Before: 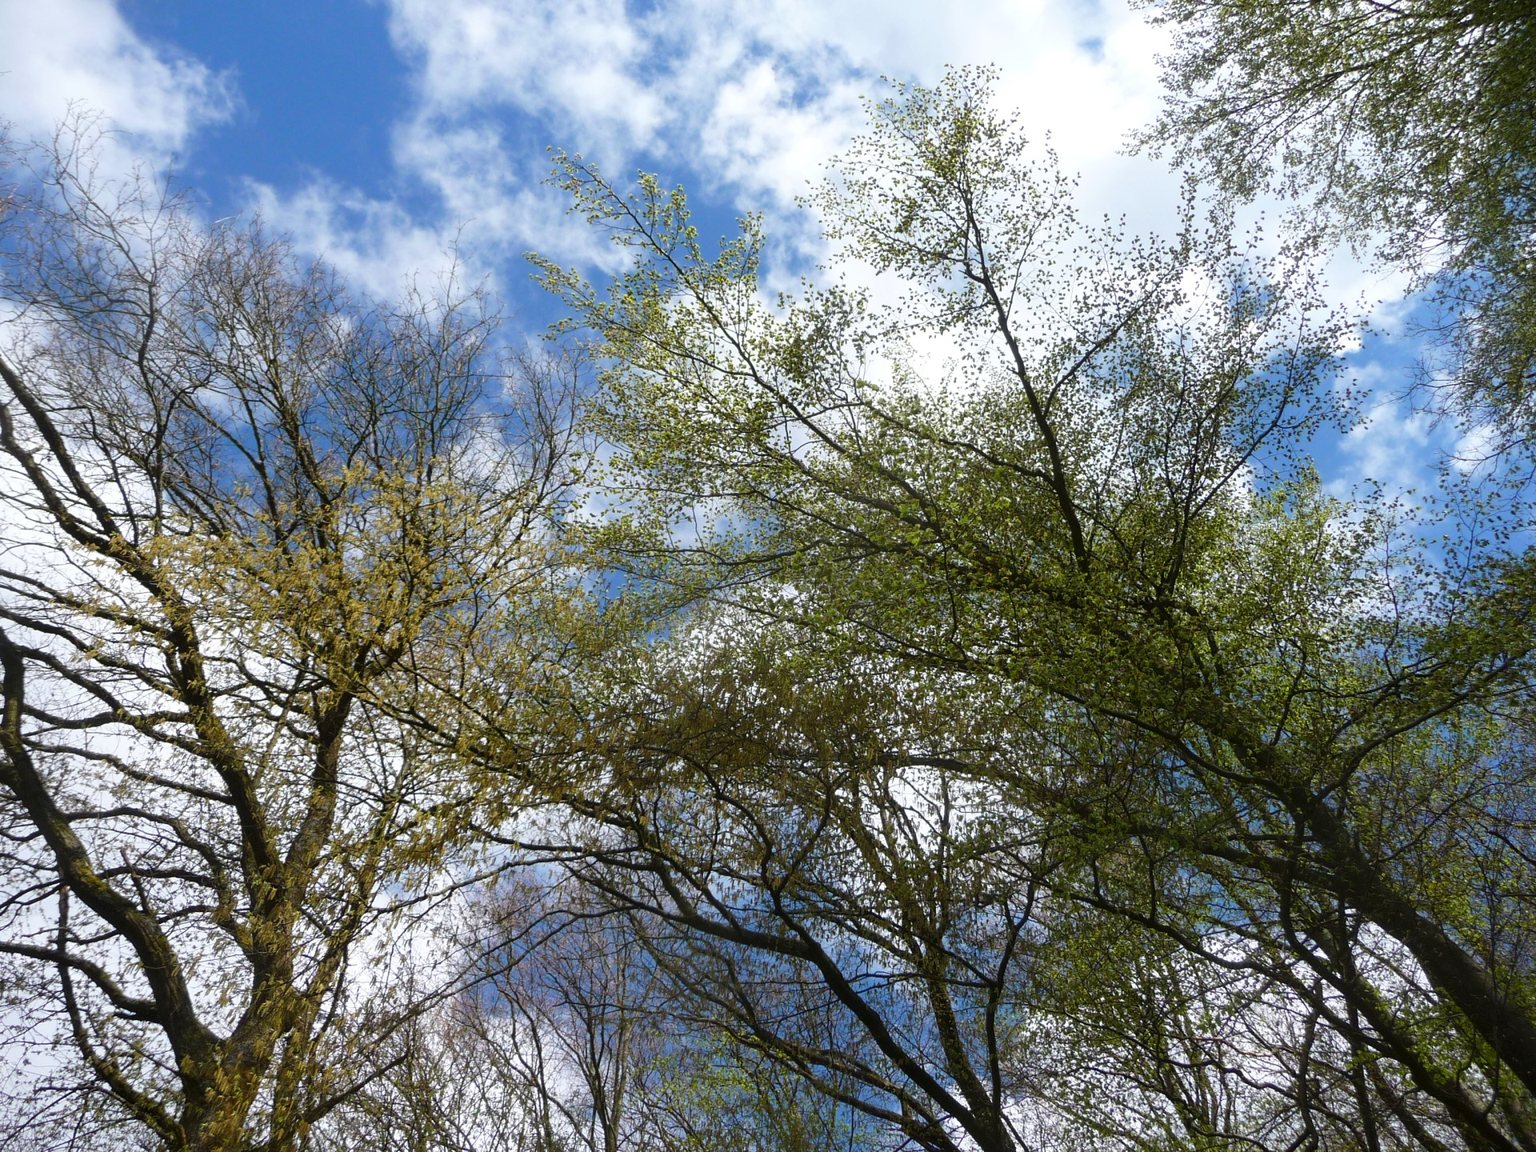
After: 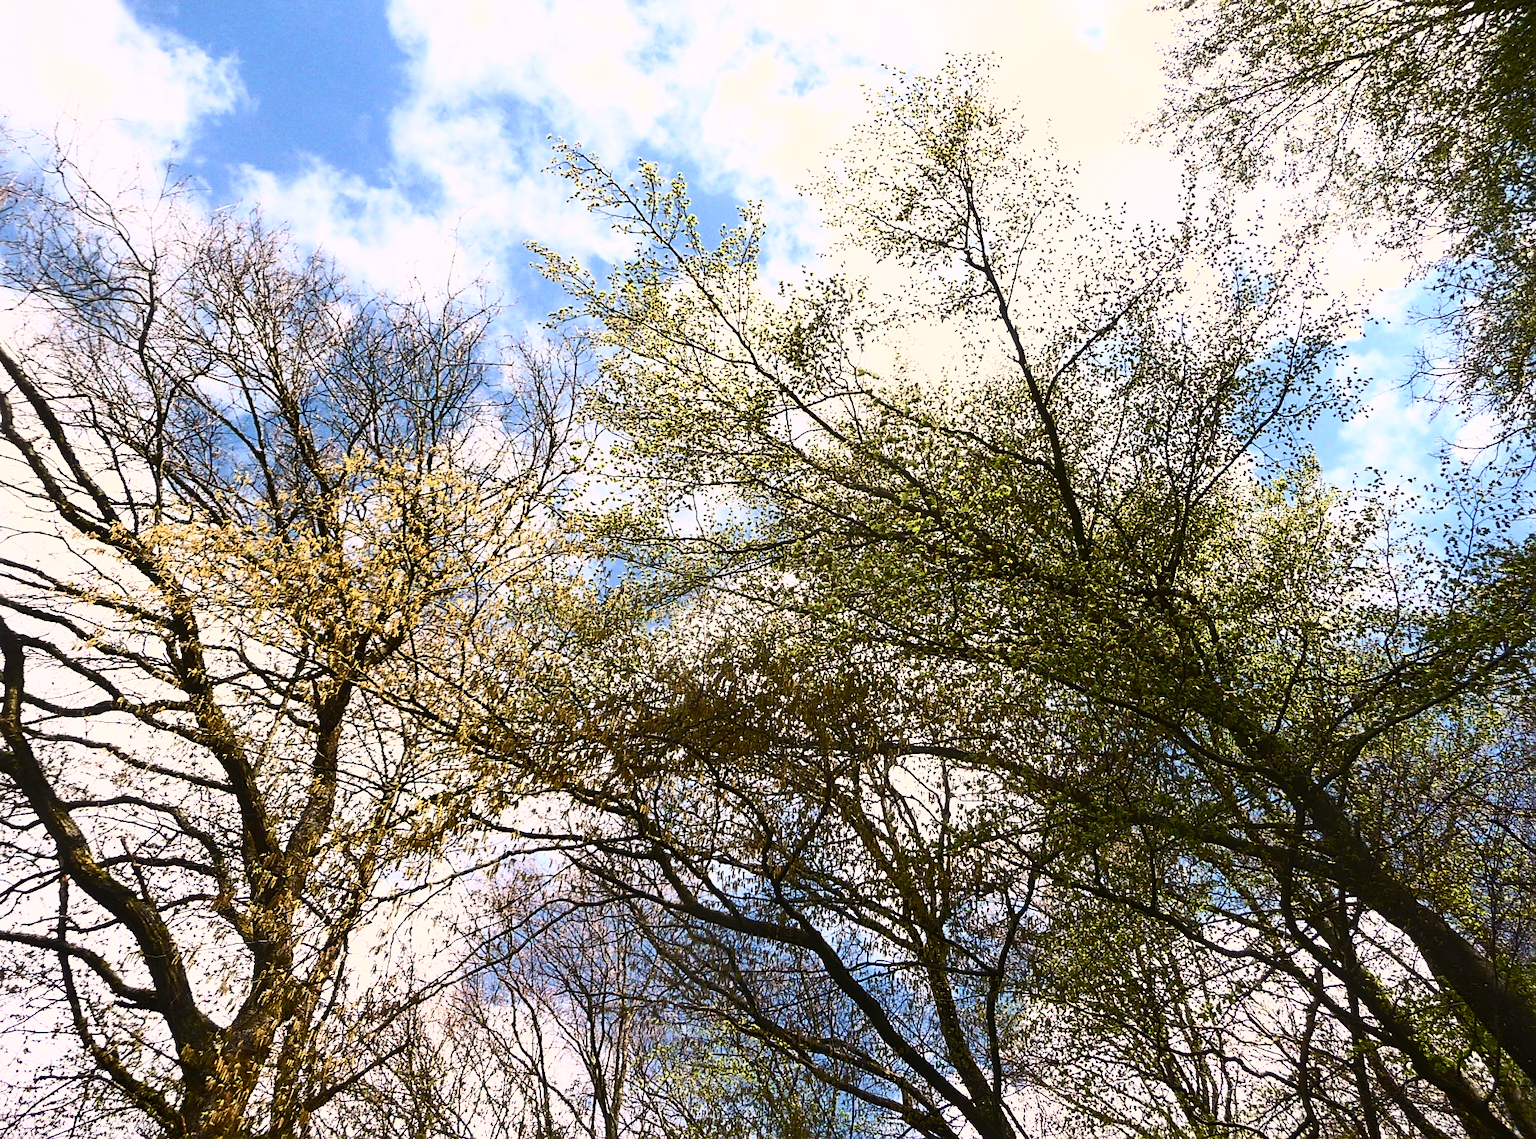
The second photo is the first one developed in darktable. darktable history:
sharpen: on, module defaults
white balance: red 1.127, blue 0.943
tone equalizer: on, module defaults
contrast brightness saturation: contrast 0.62, brightness 0.34, saturation 0.14
crop: top 1.049%, right 0.001%
